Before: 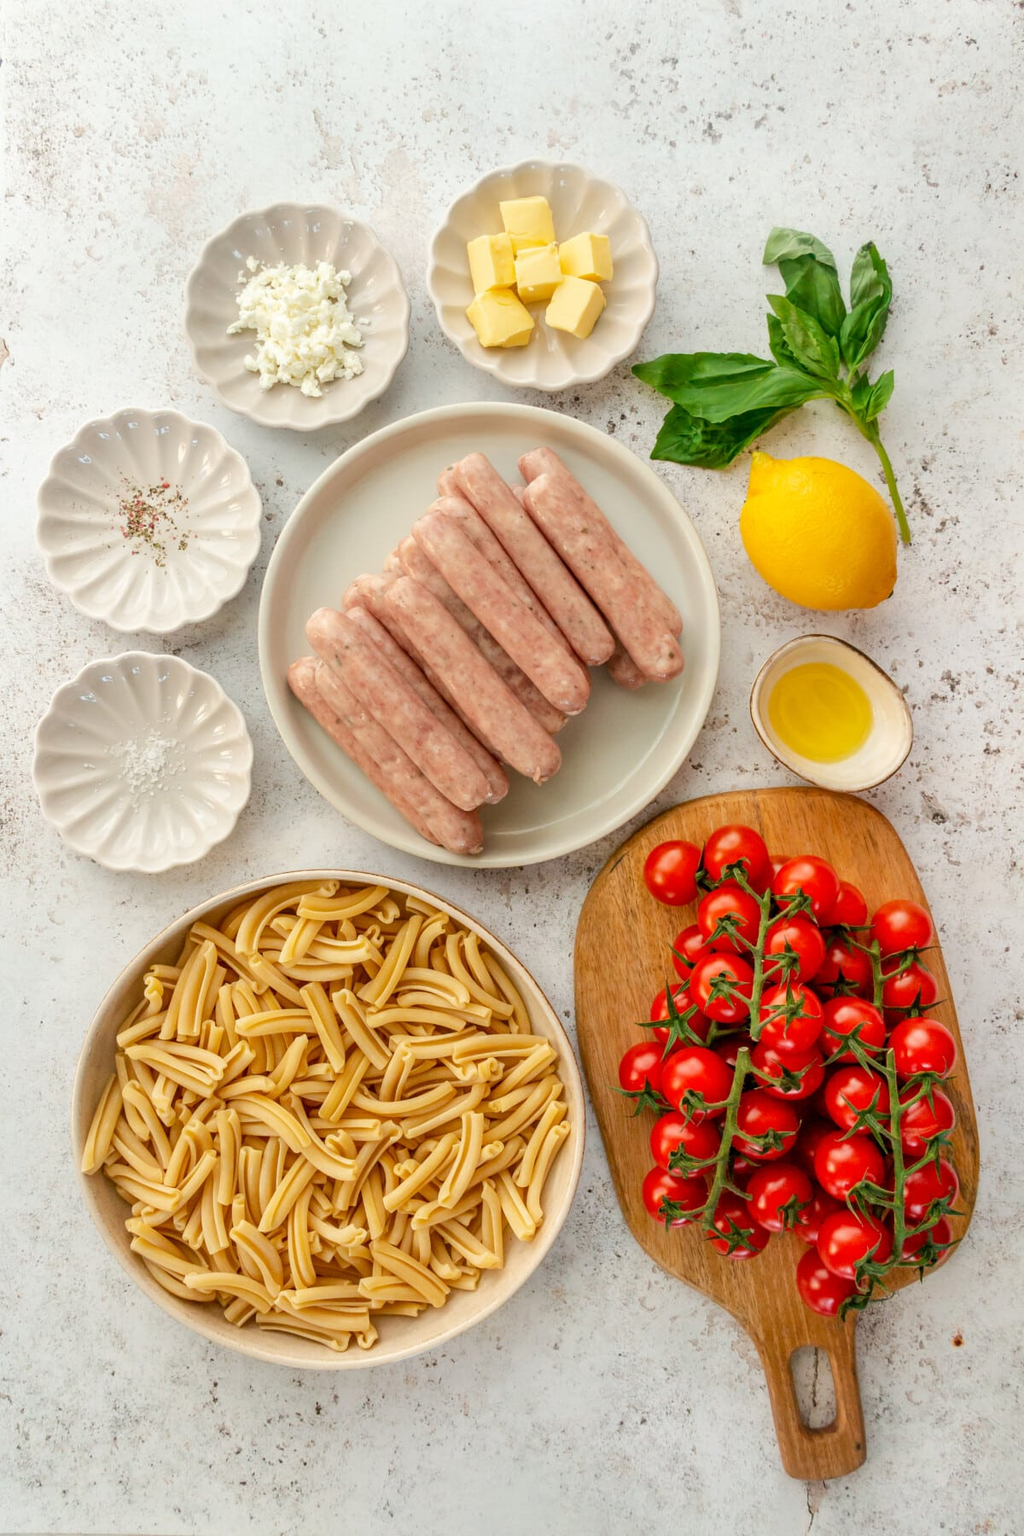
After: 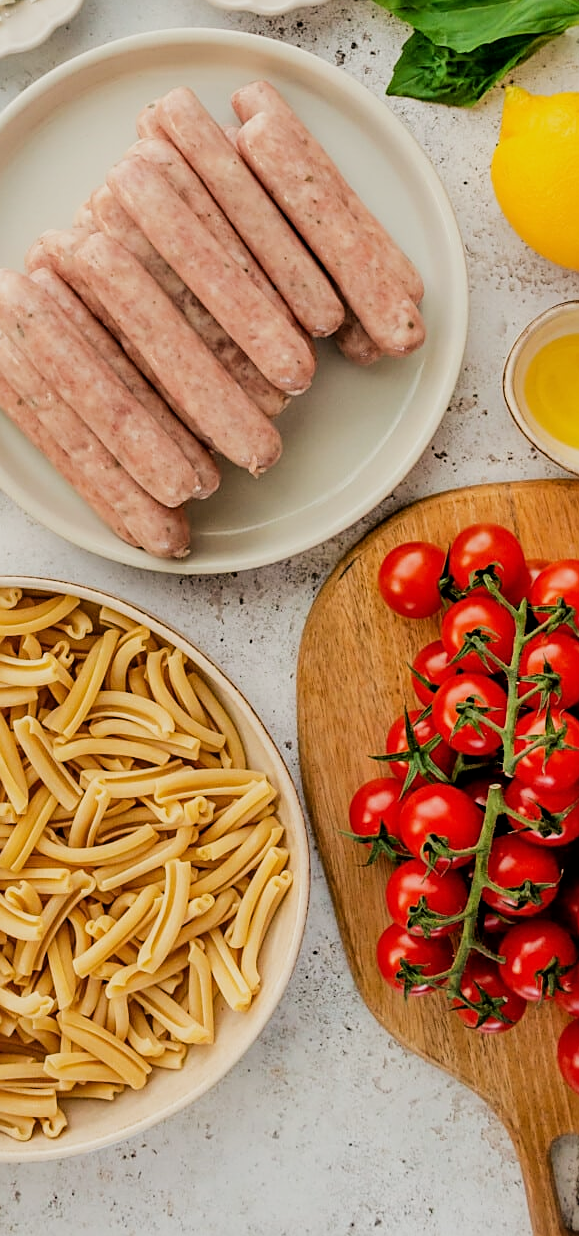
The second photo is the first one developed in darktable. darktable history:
sharpen: on, module defaults
crop: left 31.379%, top 24.658%, right 20.326%, bottom 6.628%
filmic rgb: black relative exposure -5 EV, hardness 2.88, contrast 1.2, highlights saturation mix -30%
